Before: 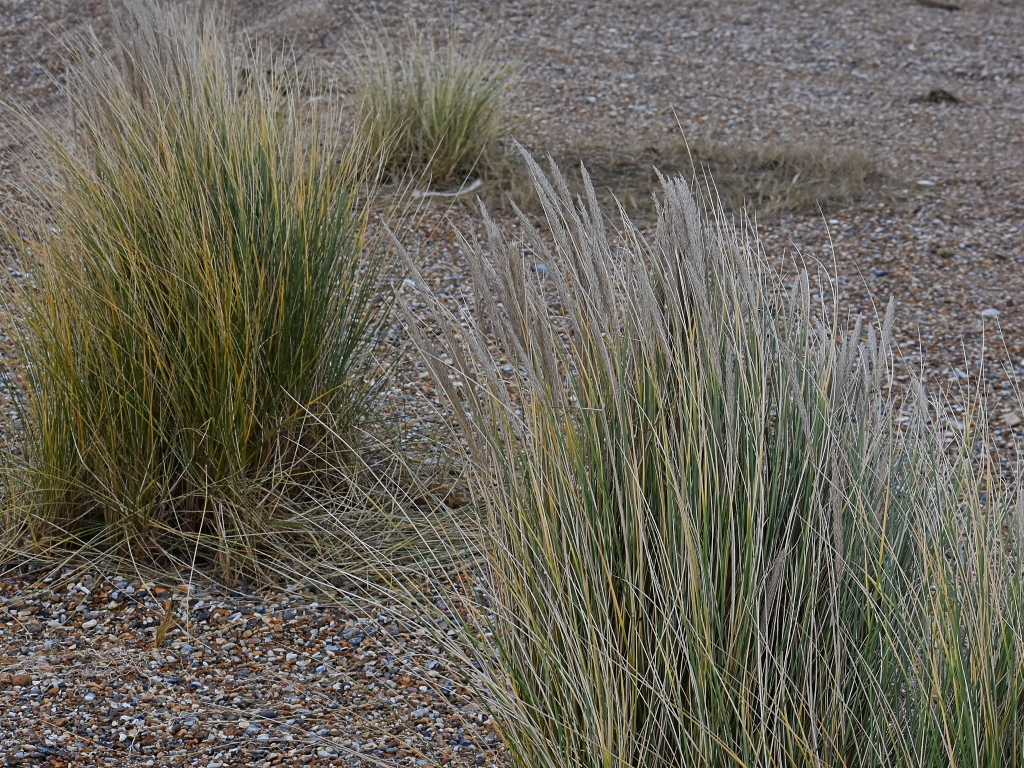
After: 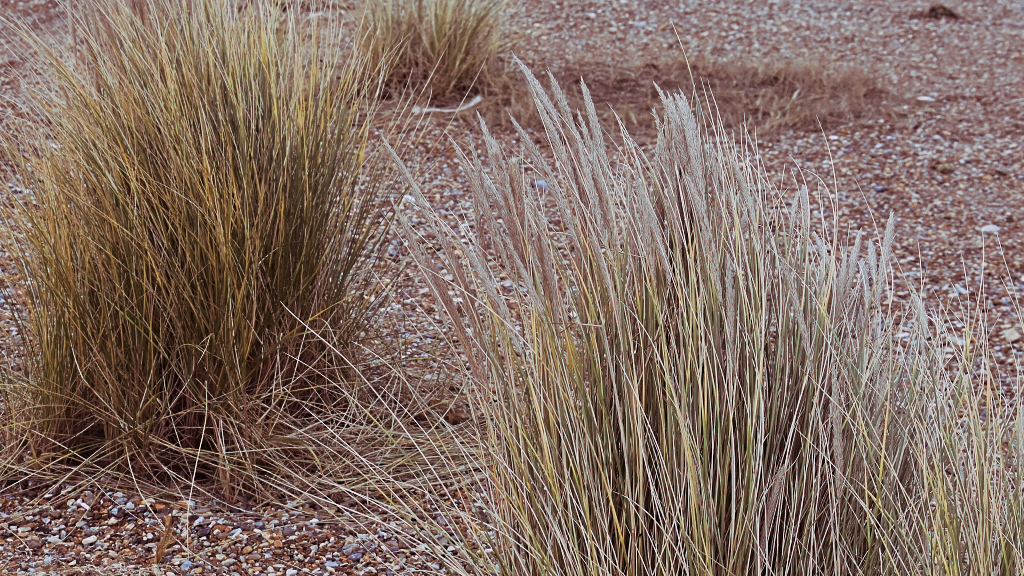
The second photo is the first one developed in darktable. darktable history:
sharpen: radius 5.325, amount 0.312, threshold 26.433
base curve: curves: ch0 [(0, 0) (0.088, 0.125) (0.176, 0.251) (0.354, 0.501) (0.613, 0.749) (1, 0.877)], preserve colors none
split-toning: highlights › hue 298.8°, highlights › saturation 0.73, compress 41.76%
crop: top 11.038%, bottom 13.962%
